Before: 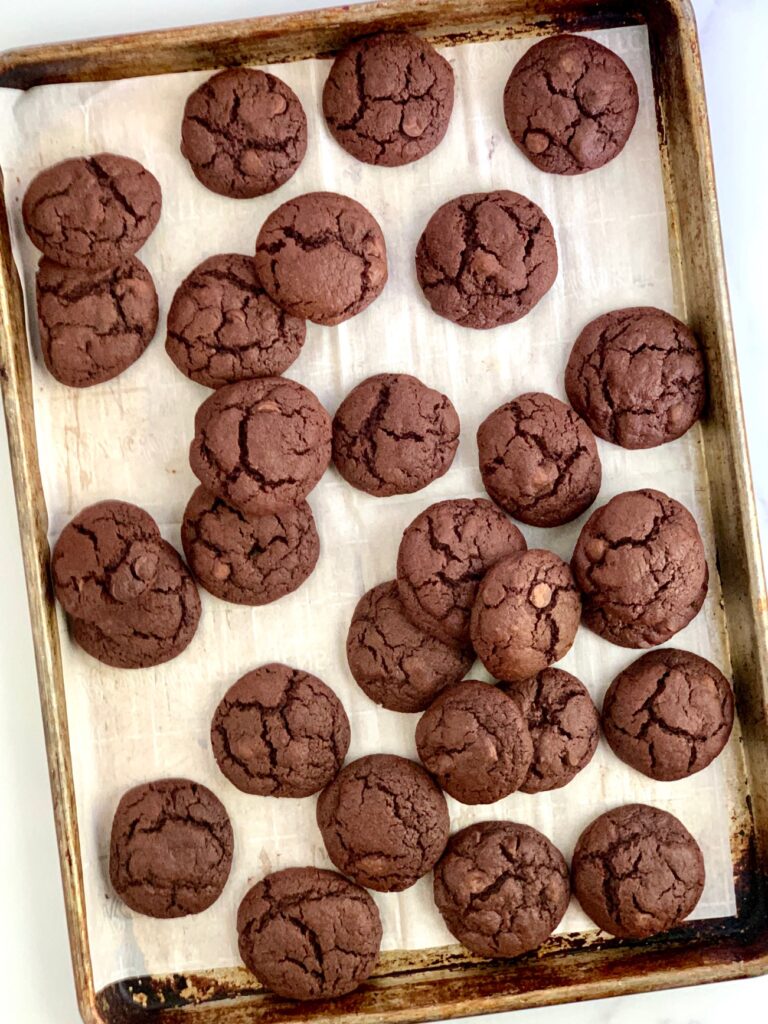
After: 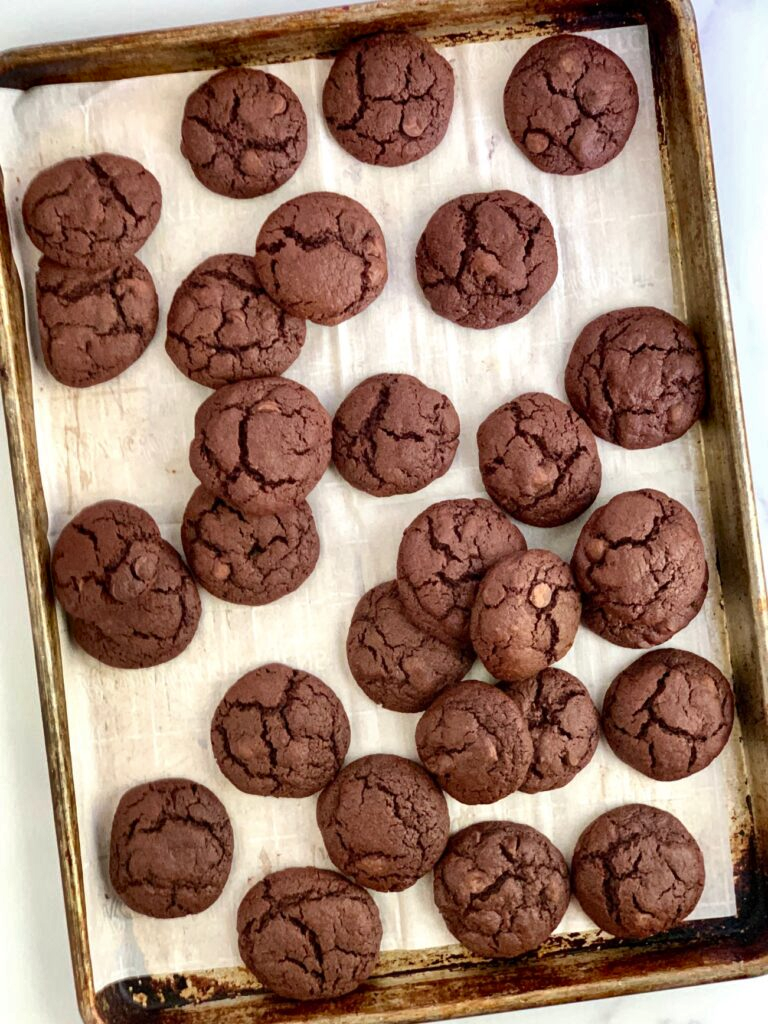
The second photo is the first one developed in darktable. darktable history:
shadows and highlights: shadows 30.59, highlights -62.86, soften with gaussian
